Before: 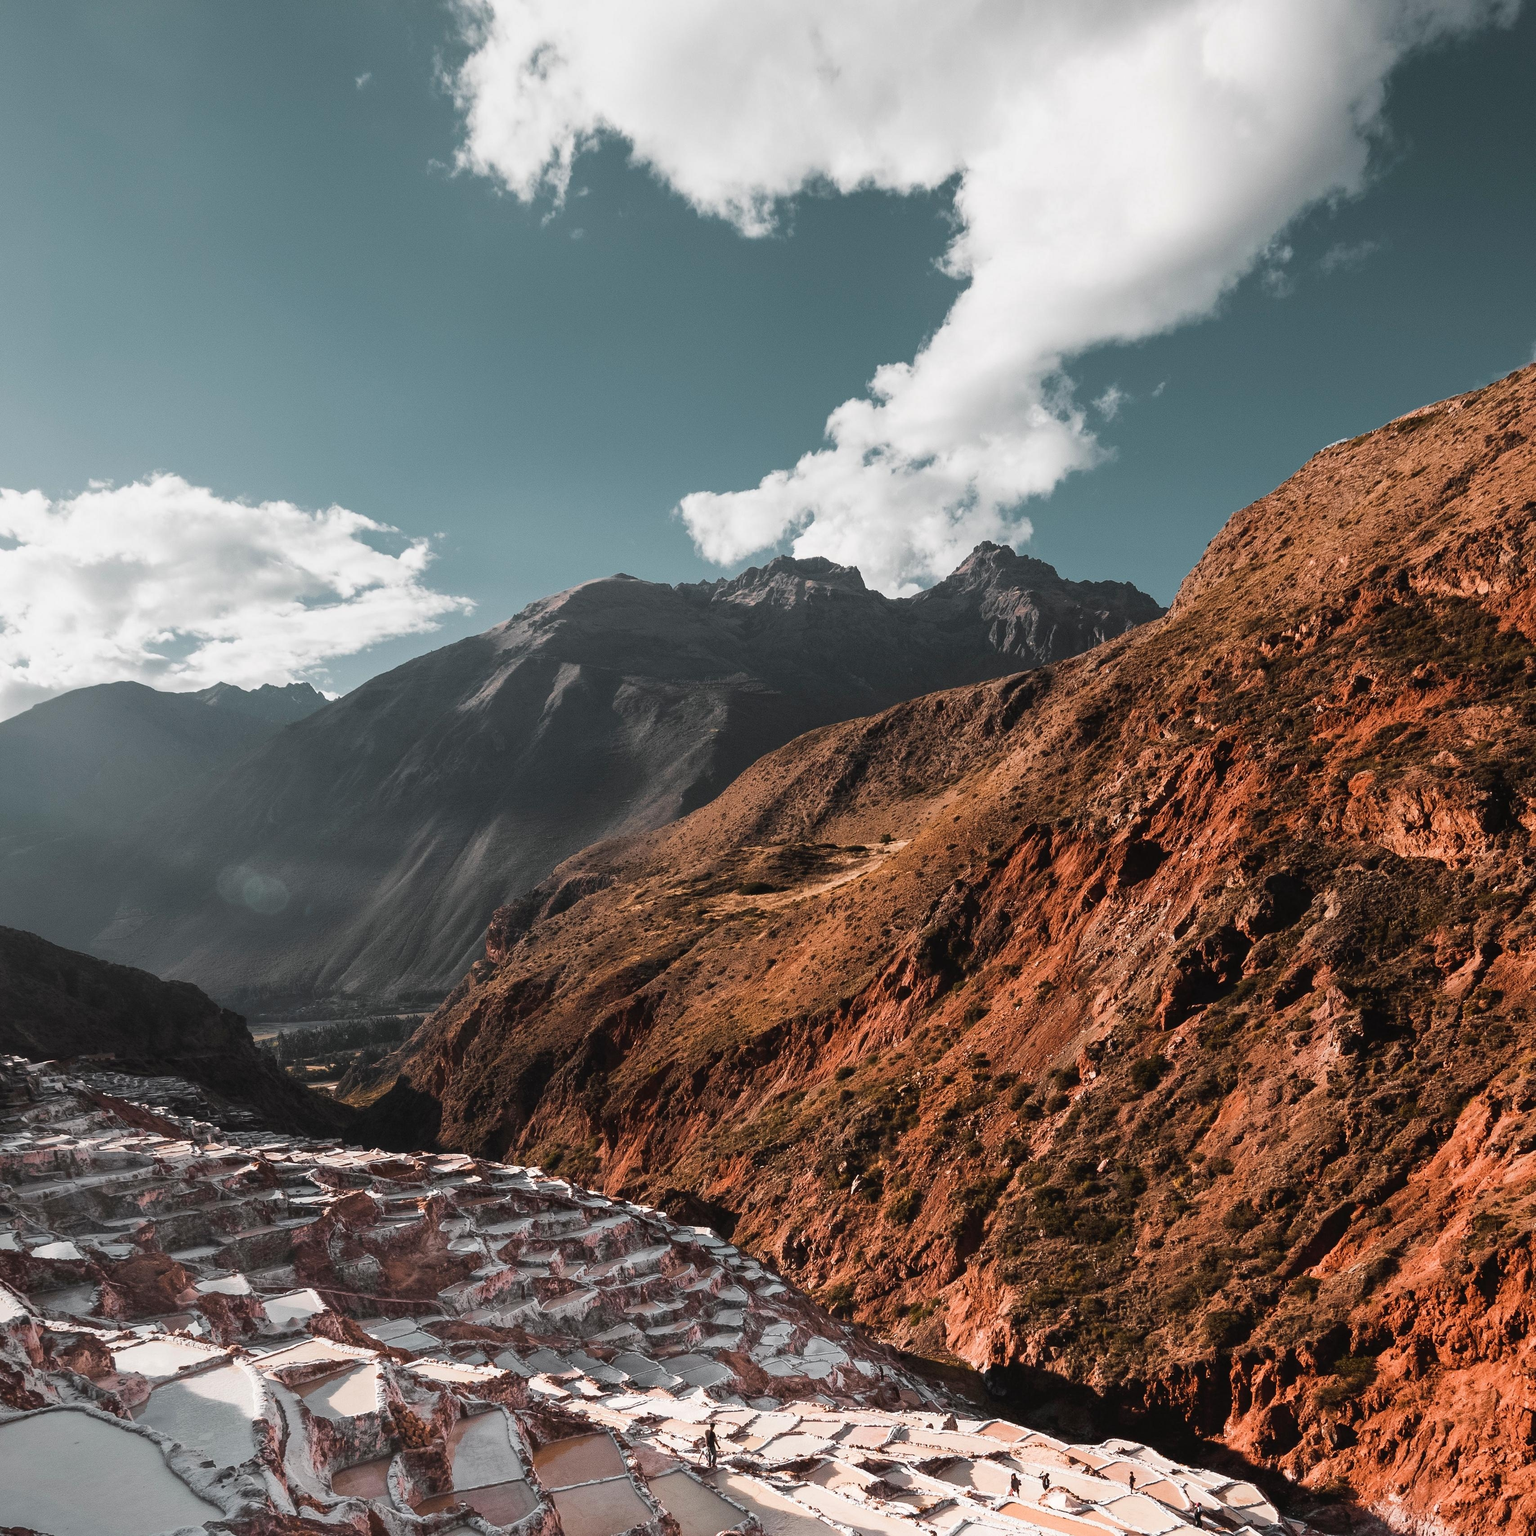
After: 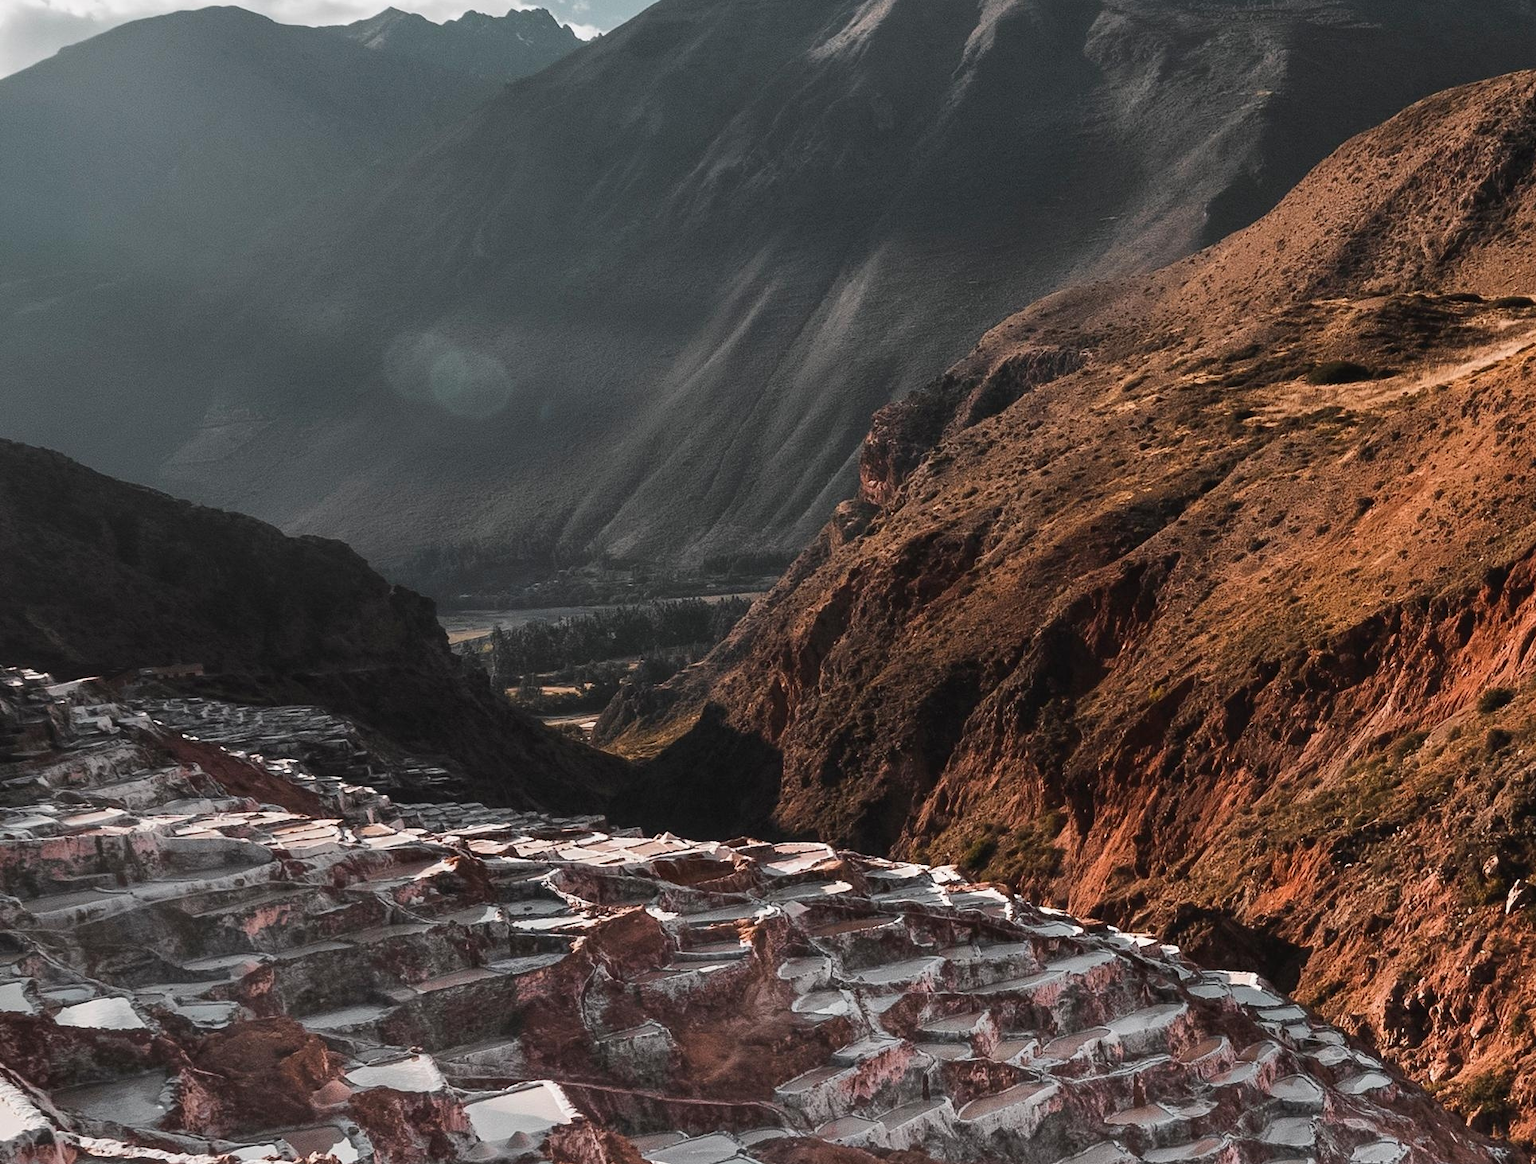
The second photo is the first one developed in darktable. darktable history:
crop: top 44.14%, right 43.483%, bottom 13.015%
